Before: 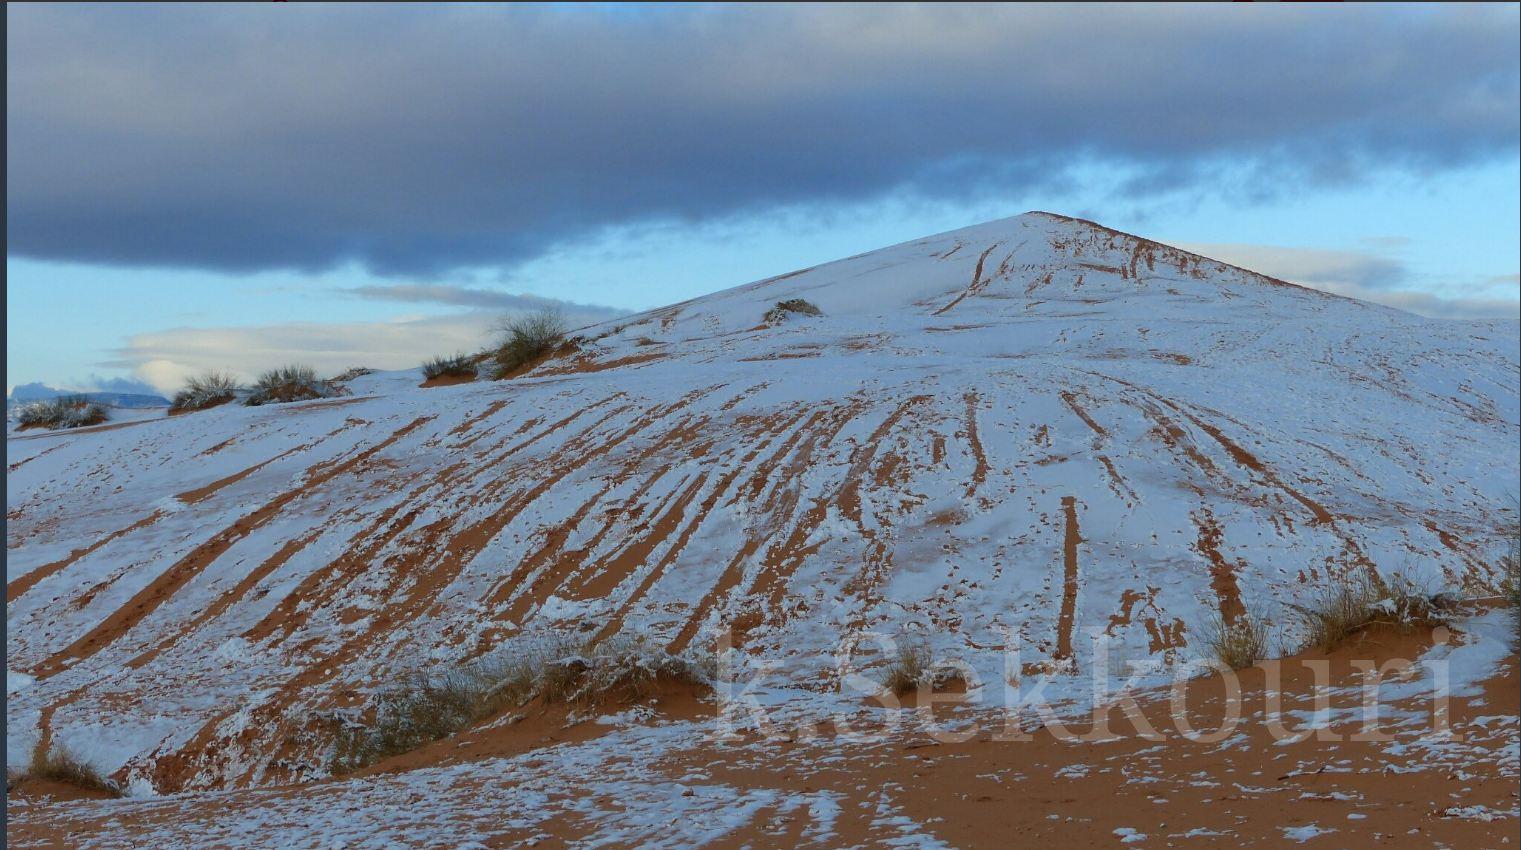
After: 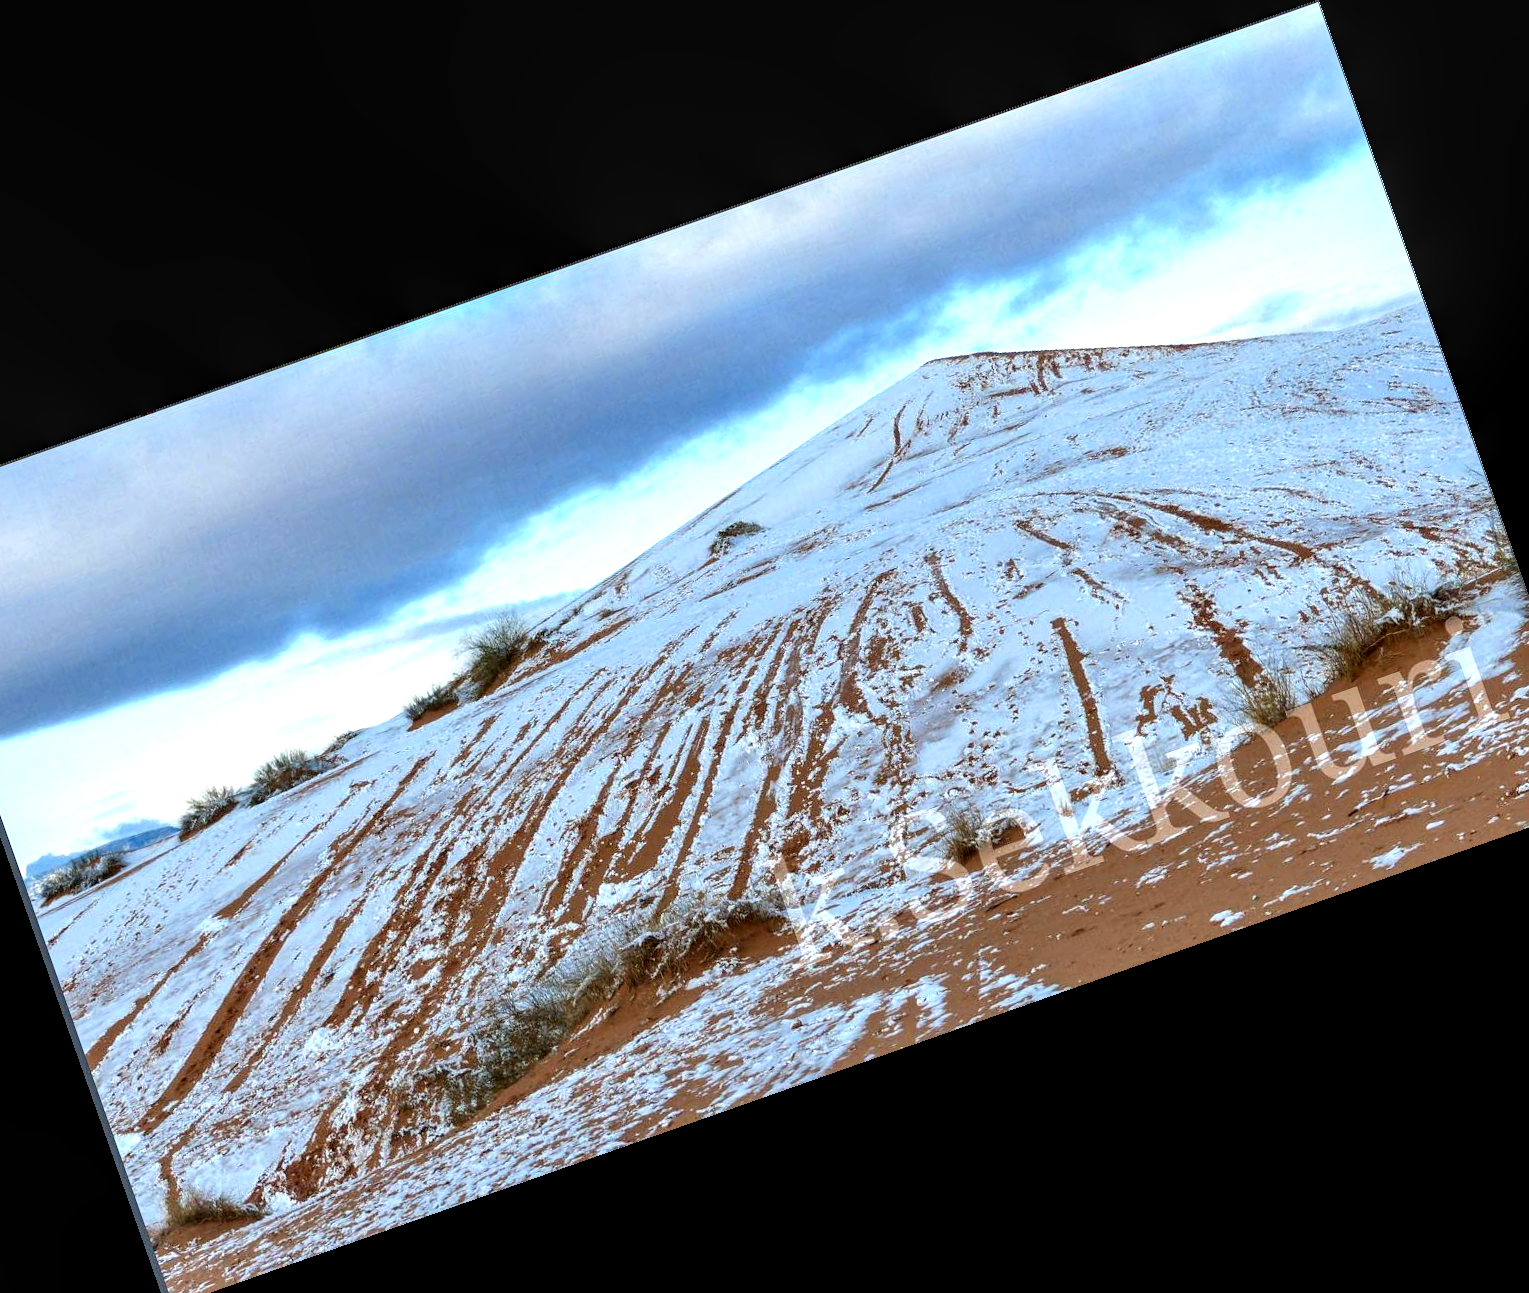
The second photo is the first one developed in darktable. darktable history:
local contrast: highlights 60%, shadows 60%, detail 160%
crop and rotate: angle 19.43°, left 6.812%, right 4.125%, bottom 1.087%
exposure: black level correction 0, exposure 1.2 EV, compensate highlight preservation false
